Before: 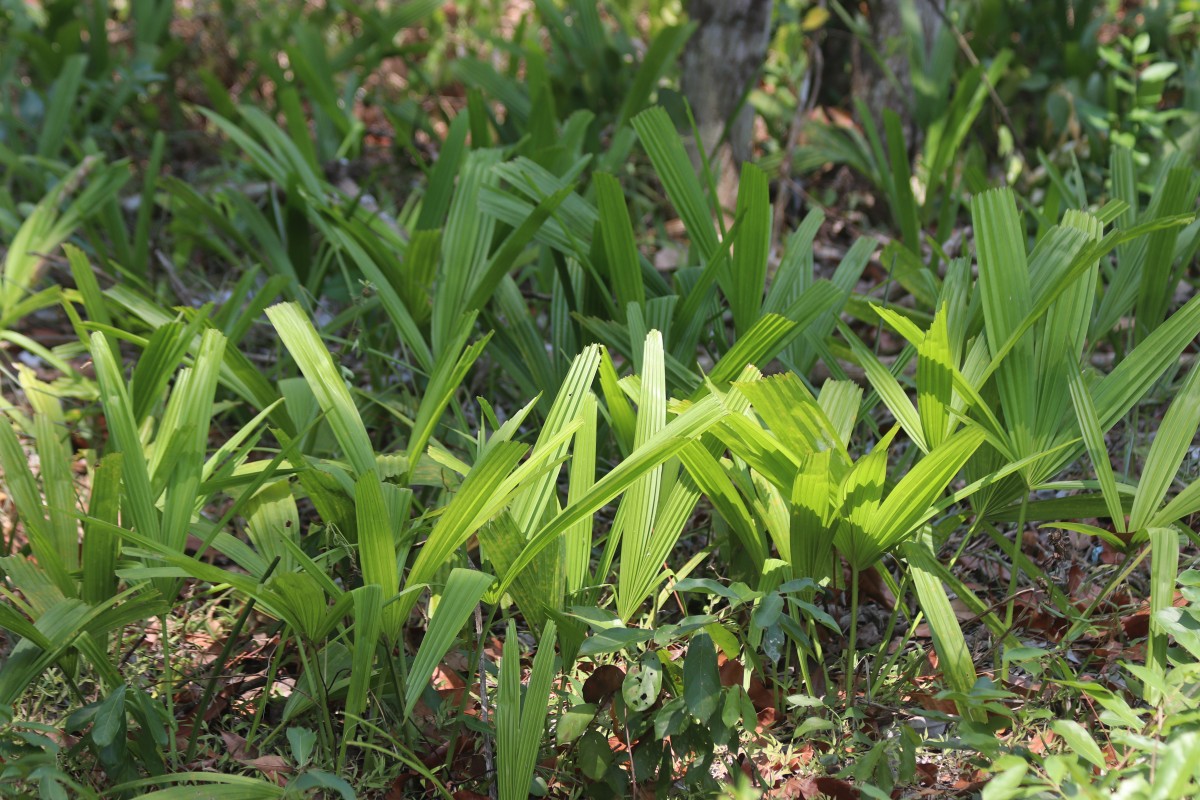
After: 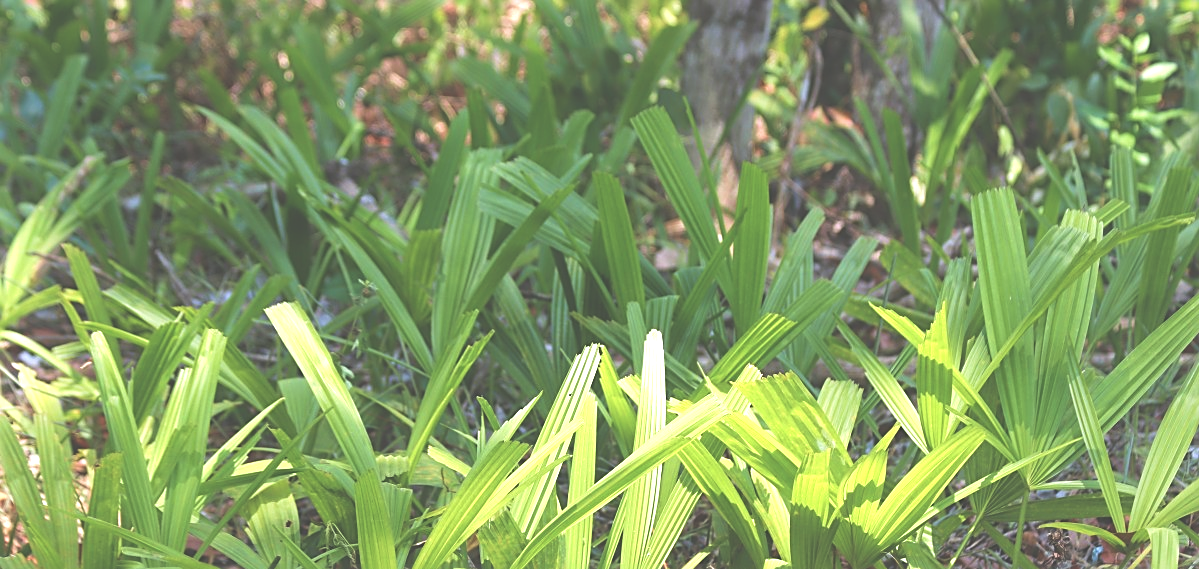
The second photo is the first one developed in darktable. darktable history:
velvia: on, module defaults
exposure: black level correction -0.041, exposure 0.06 EV, compensate highlight preservation false
tone equalizer: -8 EV -0.763 EV, -7 EV -0.736 EV, -6 EV -0.564 EV, -5 EV -0.391 EV, -3 EV 0.381 EV, -2 EV 0.6 EV, -1 EV 0.675 EV, +0 EV 0.745 EV
crop: right 0.001%, bottom 28.824%
sharpen: on, module defaults
